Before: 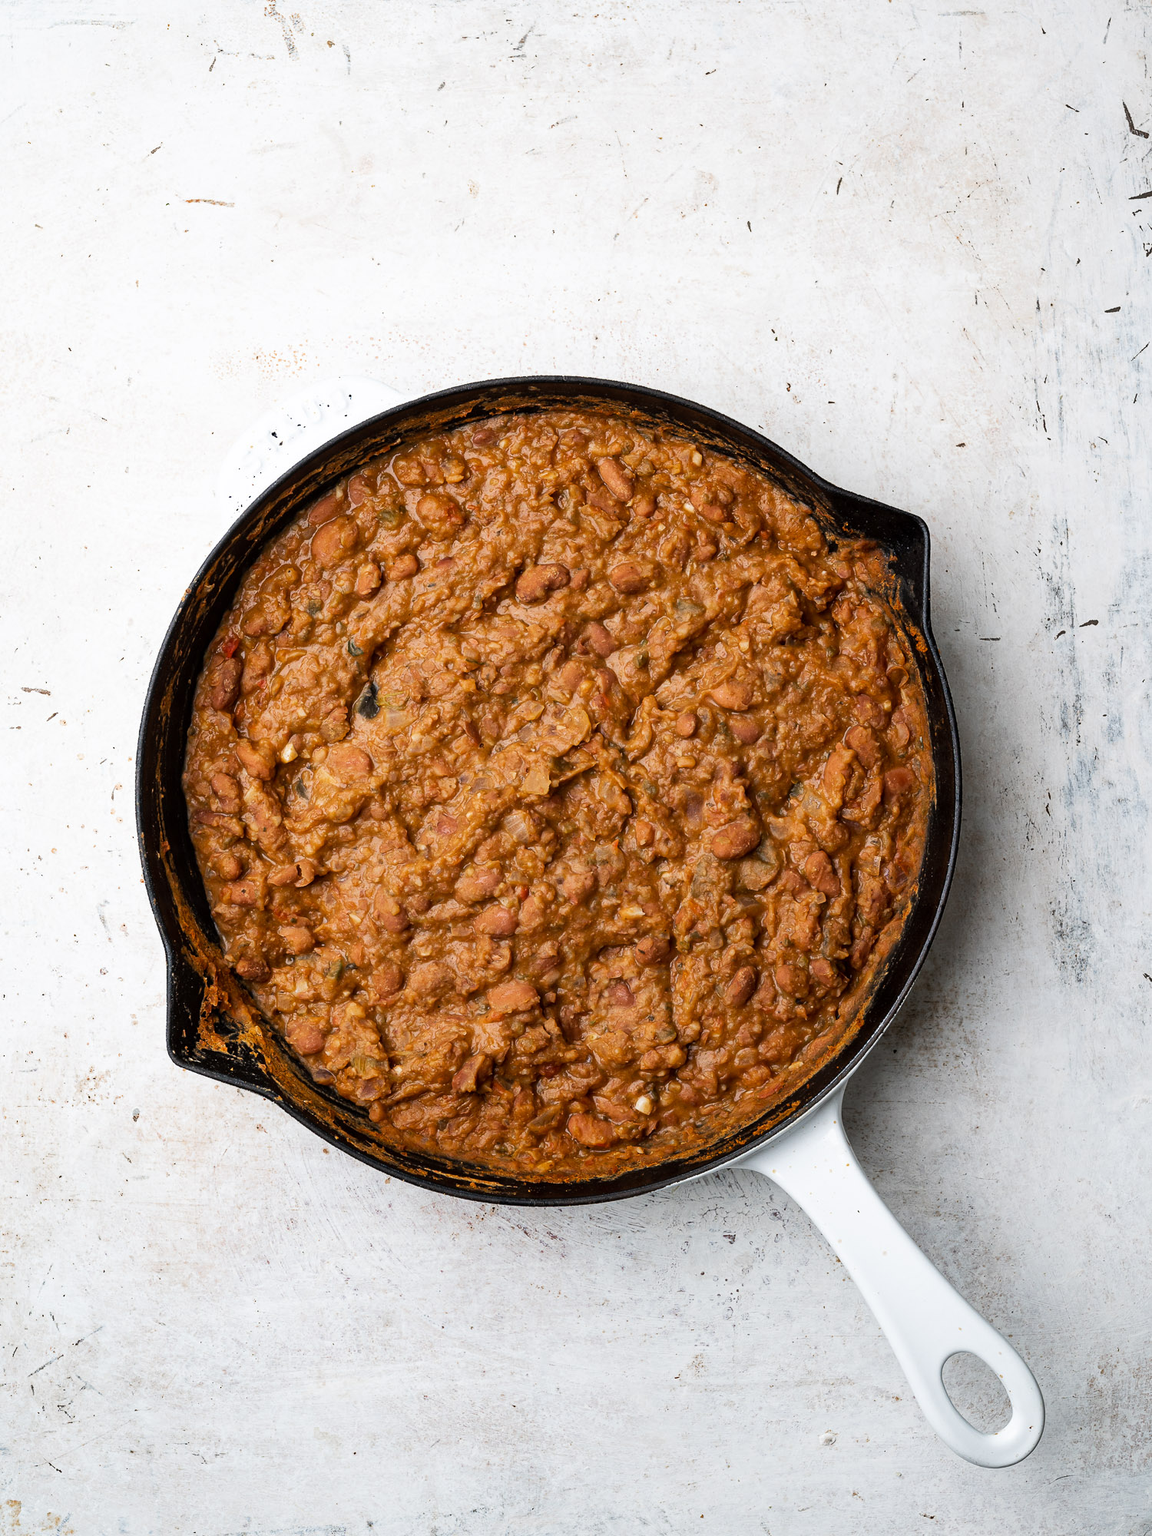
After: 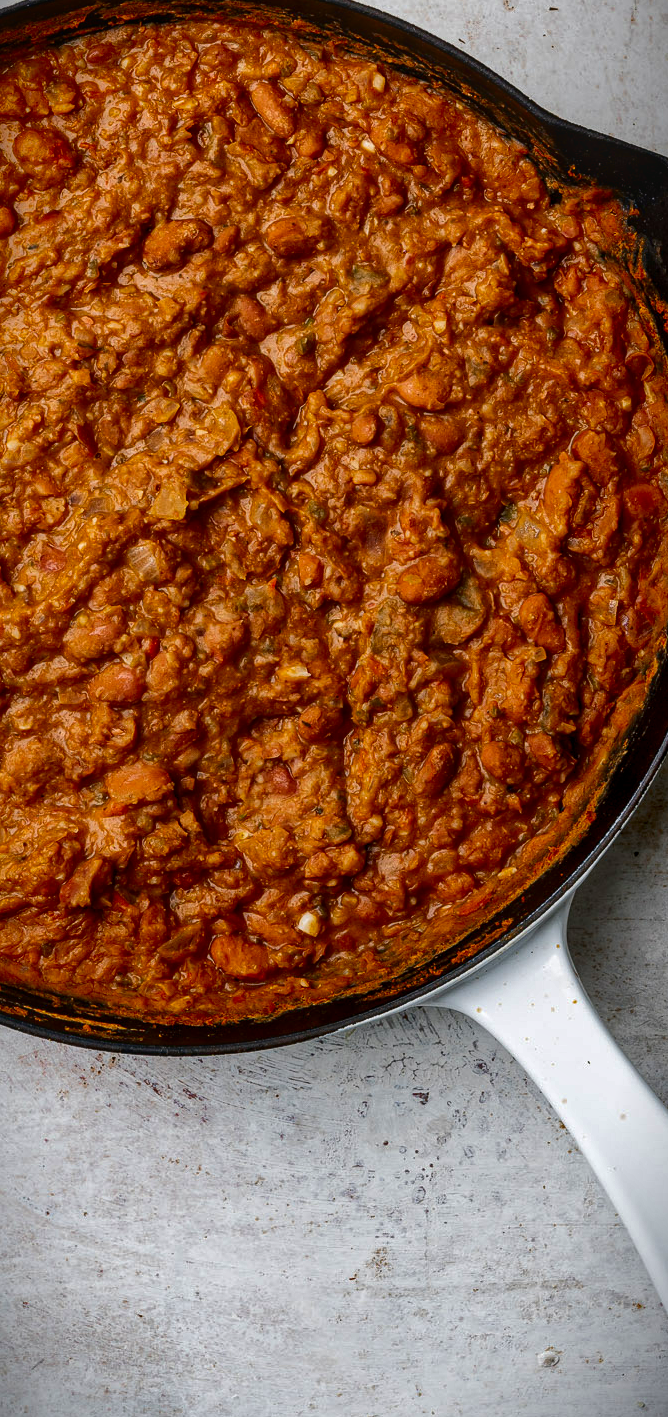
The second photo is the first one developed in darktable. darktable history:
color balance rgb: shadows lift › chroma 0.888%, shadows lift › hue 113.12°, global offset › luminance 0.759%, linear chroma grading › global chroma 15.011%, perceptual saturation grading › global saturation -0.083%
exposure: black level correction 0.001, compensate highlight preservation false
contrast brightness saturation: contrast 0.098, brightness -0.272, saturation 0.144
vignetting: fall-off start 100.07%, fall-off radius 64.97%, brightness -0.987, saturation 0.489, automatic ratio true, unbound false
crop: left 35.318%, top 25.791%, right 20.147%, bottom 3.356%
tone equalizer: smoothing diameter 24.8%, edges refinement/feathering 13.47, preserve details guided filter
local contrast: on, module defaults
shadows and highlights: on, module defaults
